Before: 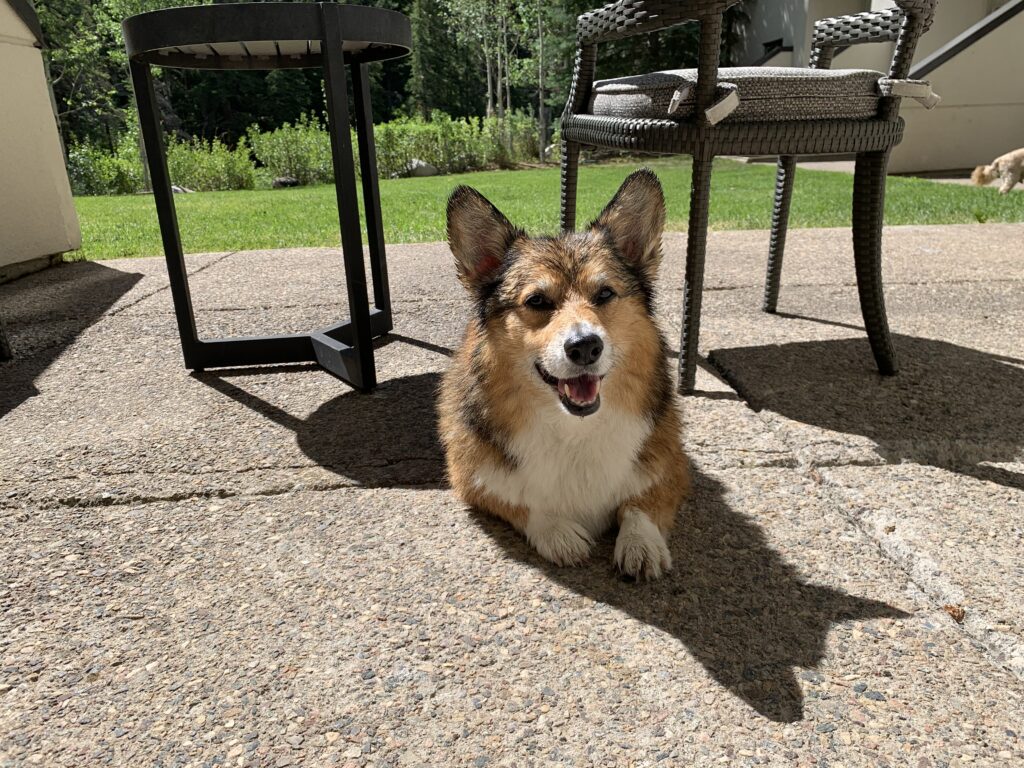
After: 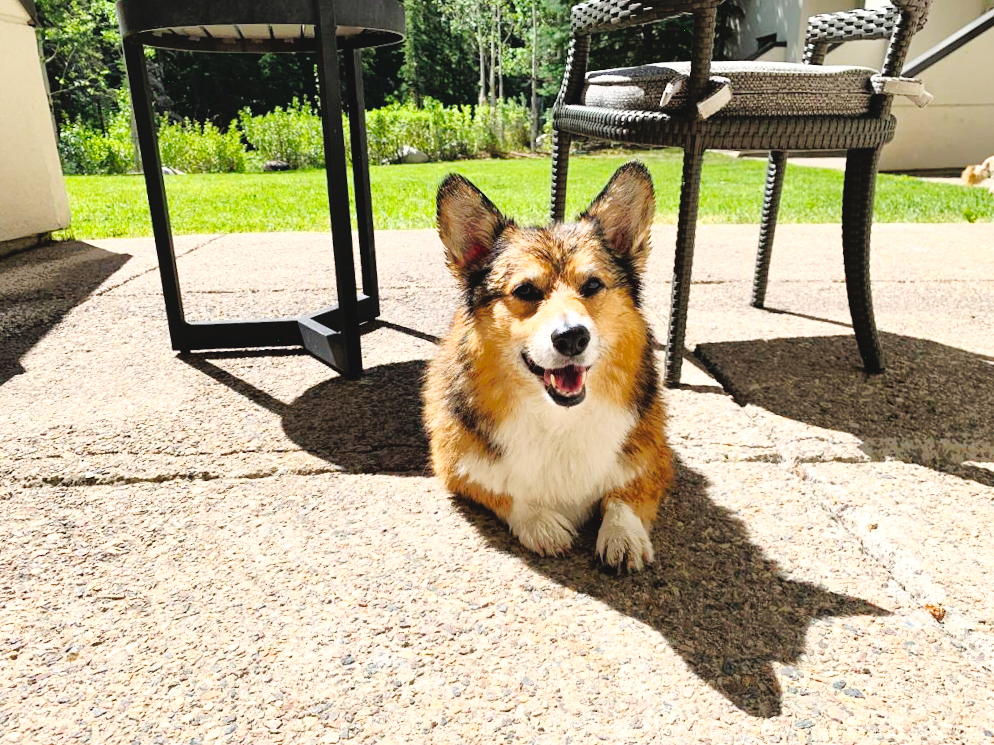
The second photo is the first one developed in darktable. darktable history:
base curve: curves: ch0 [(0, 0) (0.007, 0.004) (0.027, 0.03) (0.046, 0.07) (0.207, 0.54) (0.442, 0.872) (0.673, 0.972) (1, 1)]
shadows and highlights: shadows 58.57, highlights -60.01
crop and rotate: angle -1.3°
tone curve: curves: ch0 [(0, 0.023) (0.103, 0.087) (0.295, 0.297) (0.445, 0.531) (0.553, 0.665) (0.735, 0.843) (0.994, 1)]; ch1 [(0, 0) (0.427, 0.346) (0.456, 0.426) (0.484, 0.494) (0.509, 0.505) (0.535, 0.56) (0.581, 0.632) (0.646, 0.715) (1, 1)]; ch2 [(0, 0) (0.369, 0.388) (0.449, 0.431) (0.501, 0.495) (0.533, 0.518) (0.572, 0.612) (0.677, 0.752) (1, 1)], preserve colors none
exposure: black level correction 0.001, compensate highlight preservation false
tone equalizer: on, module defaults
